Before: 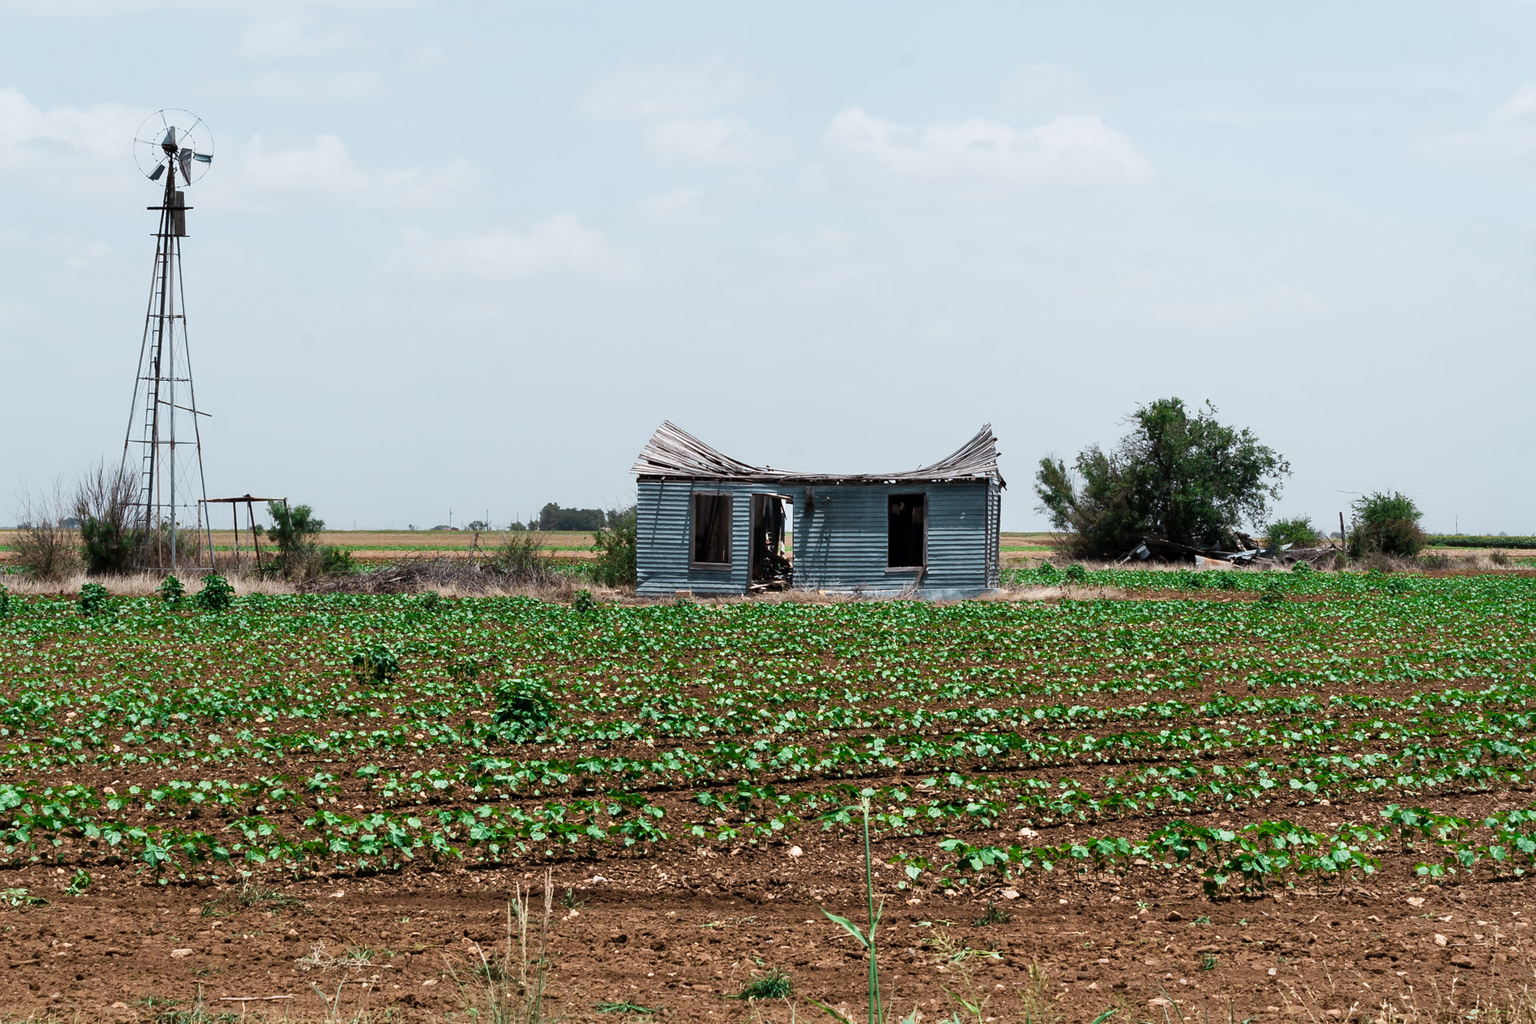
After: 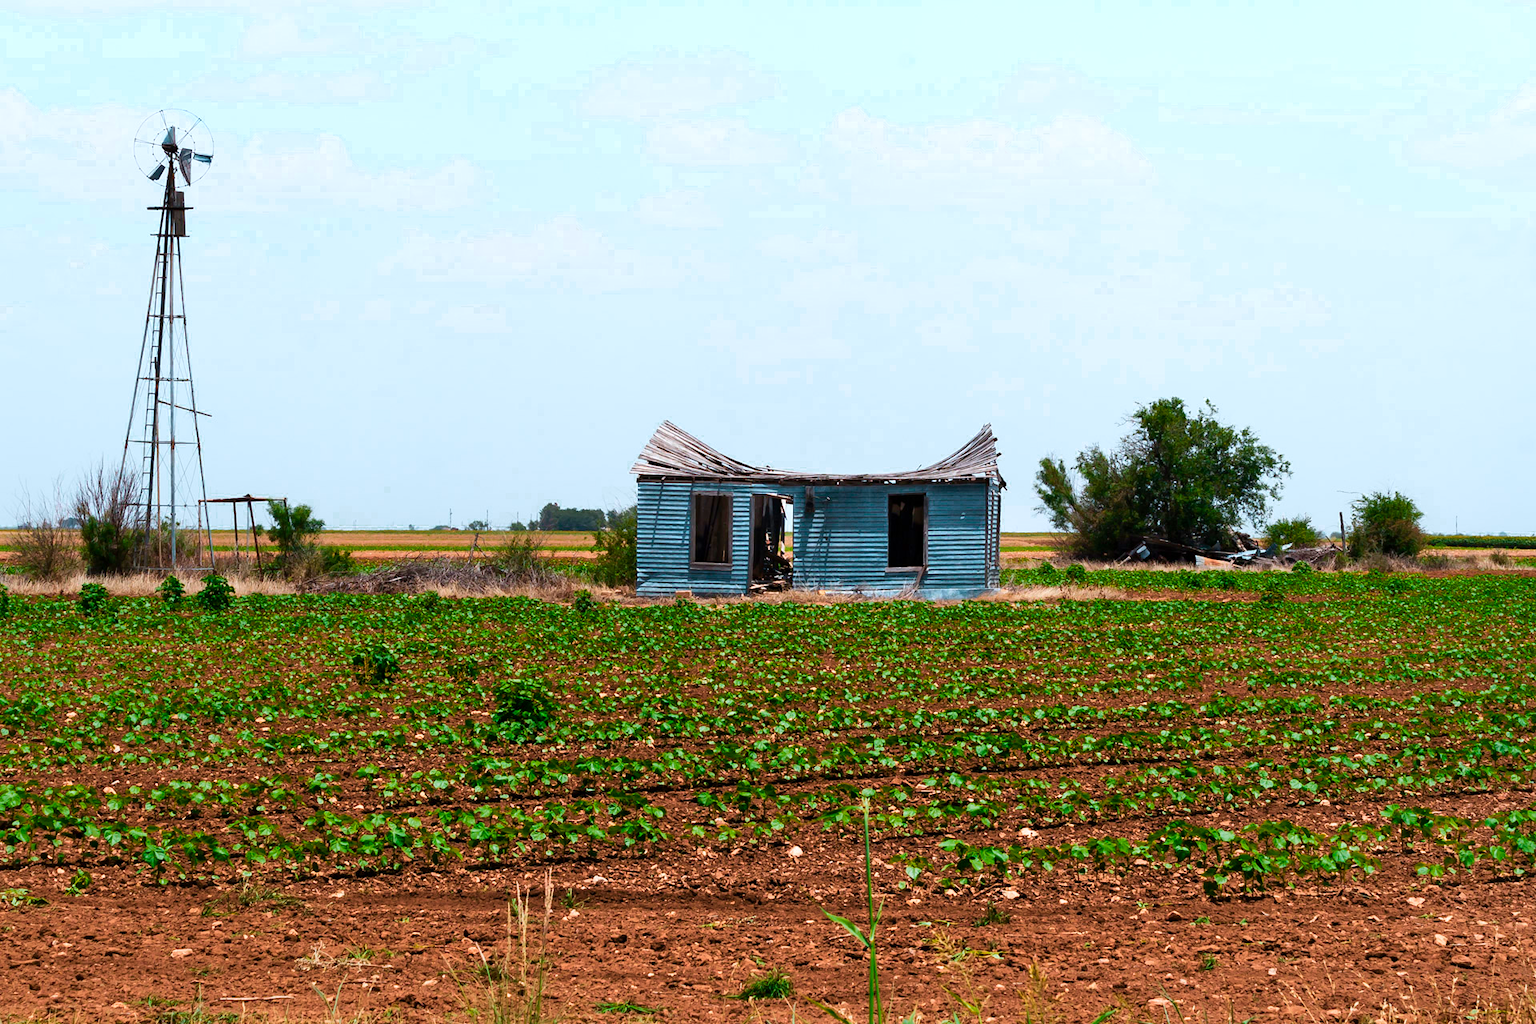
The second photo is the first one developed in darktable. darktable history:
velvia: strength 39.63%
color zones: curves: ch0 [(0.473, 0.374) (0.742, 0.784)]; ch1 [(0.354, 0.737) (0.742, 0.705)]; ch2 [(0.318, 0.421) (0.758, 0.532)]
